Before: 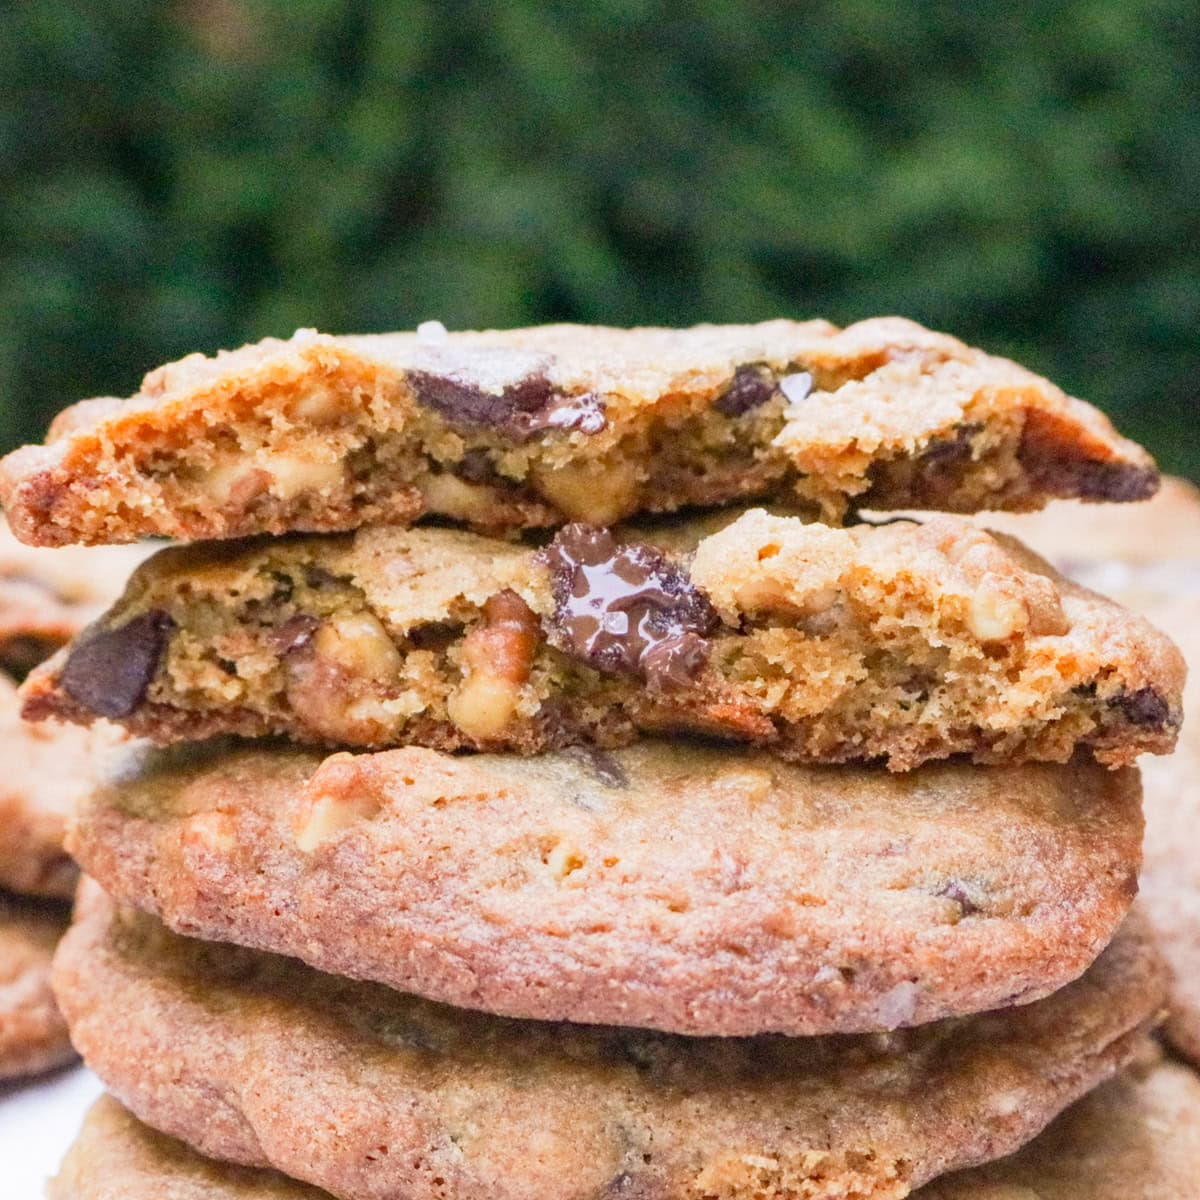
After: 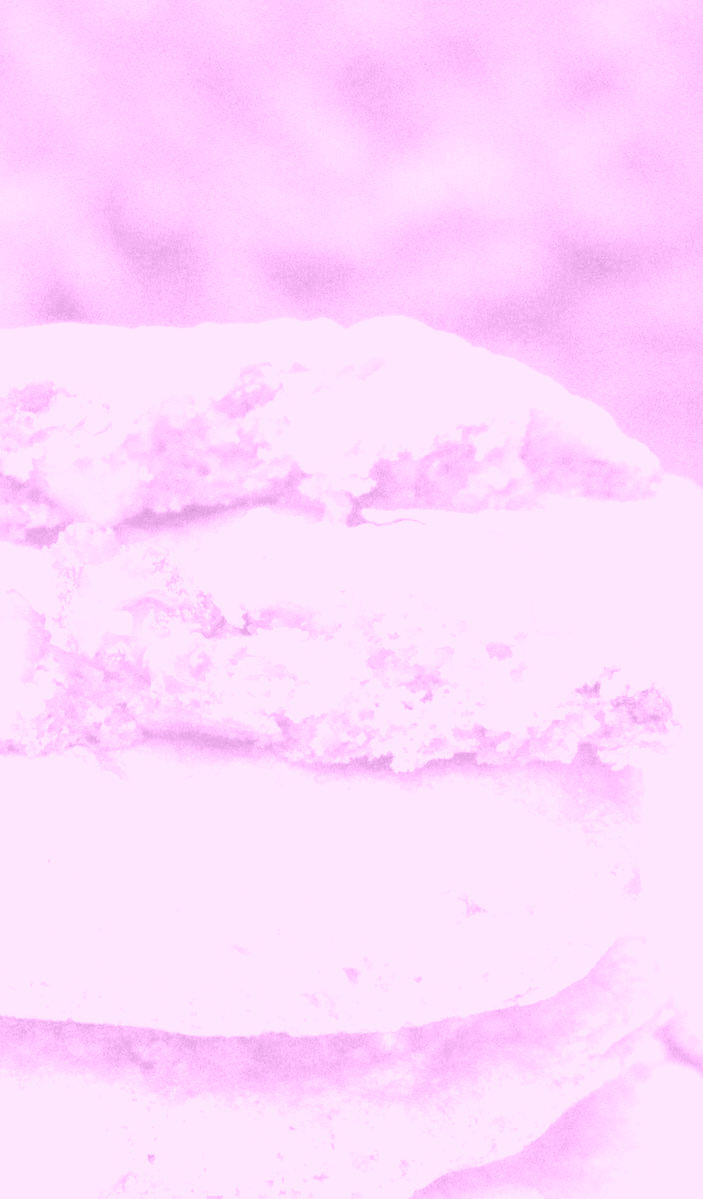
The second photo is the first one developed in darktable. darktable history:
shadows and highlights: shadows 29.32, highlights -29.32, low approximation 0.01, soften with gaussian
crop: left 41.402%
exposure: black level correction 0, exposure 1.5 EV, compensate exposure bias true, compensate highlight preservation false
colorize: hue 331.2°, saturation 75%, source mix 30.28%, lightness 70.52%, version 1
levels: levels [0.008, 0.318, 0.836]
